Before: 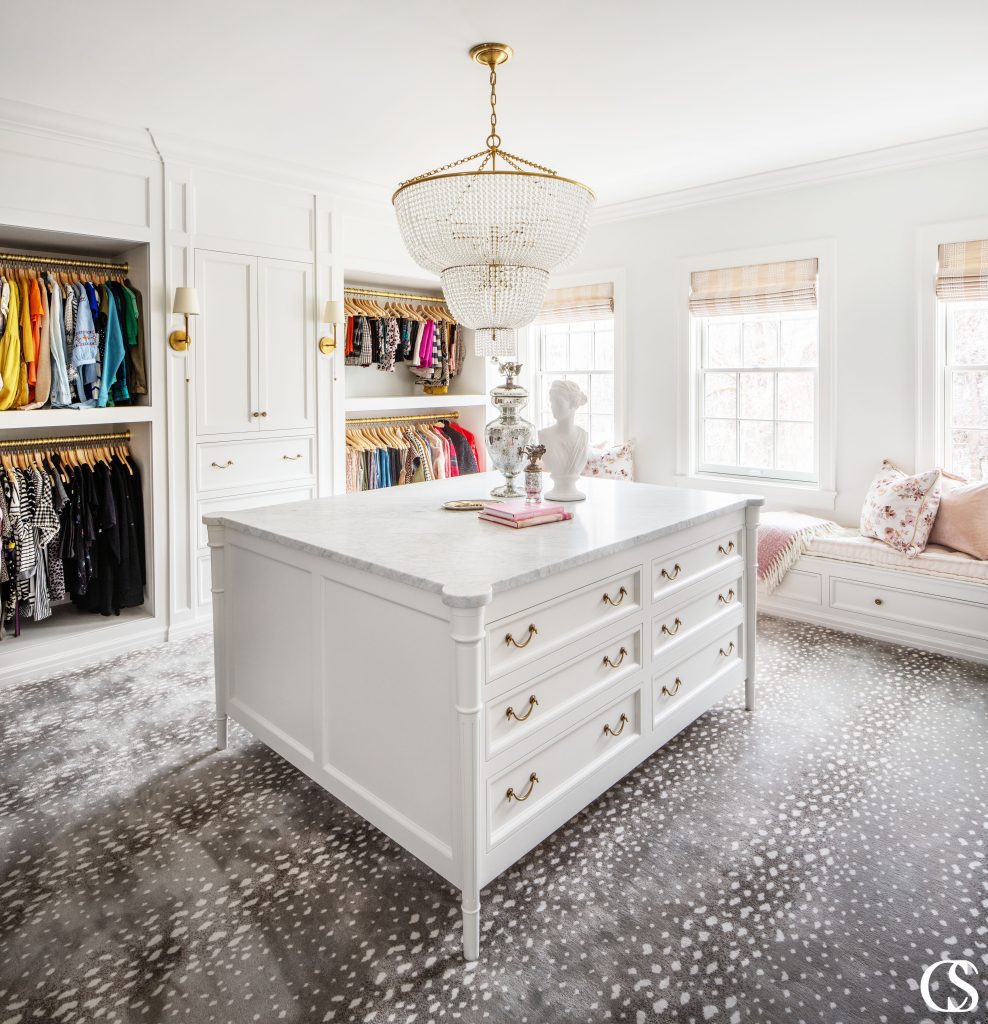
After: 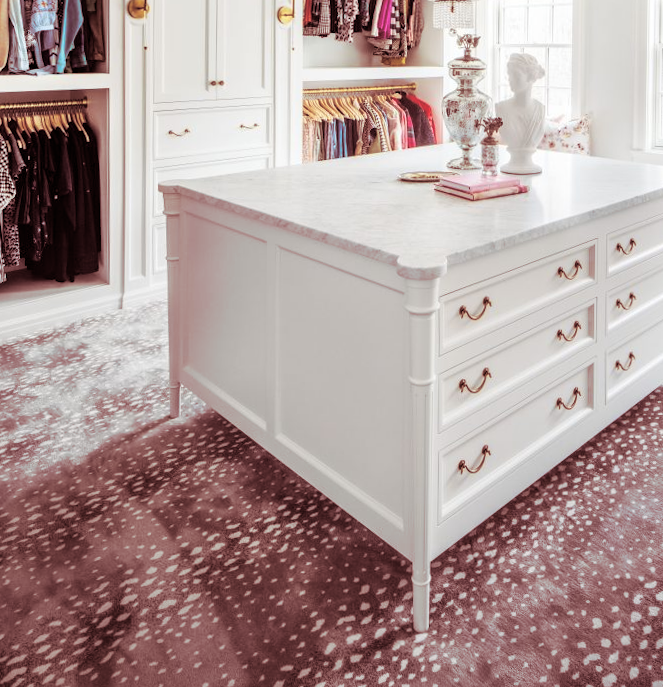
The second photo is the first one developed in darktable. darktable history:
split-toning: highlights › hue 187.2°, highlights › saturation 0.83, balance -68.05, compress 56.43%
crop and rotate: angle -0.82°, left 3.85%, top 31.828%, right 27.992%
